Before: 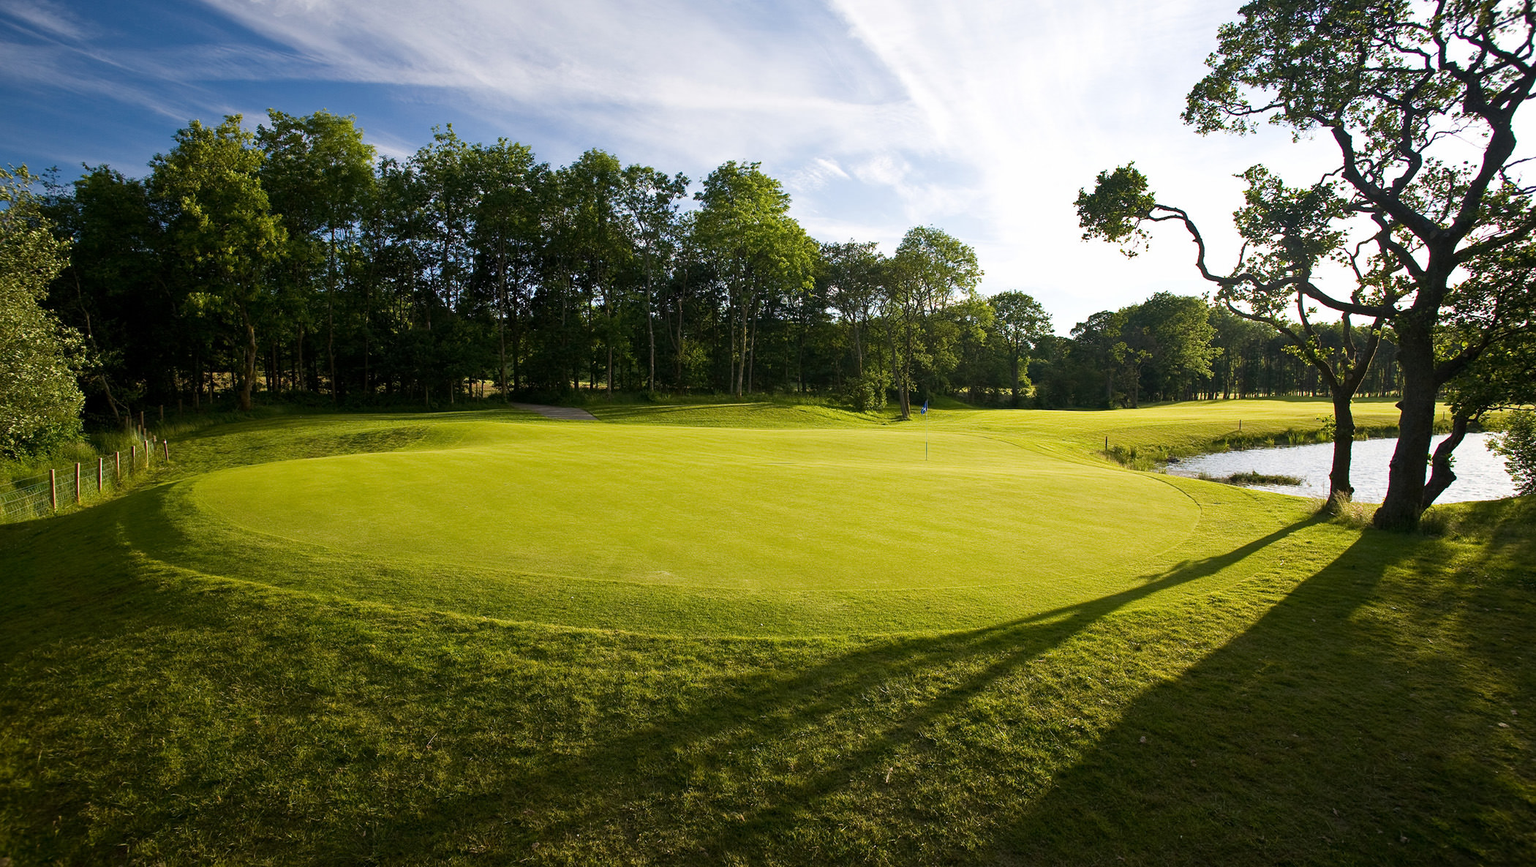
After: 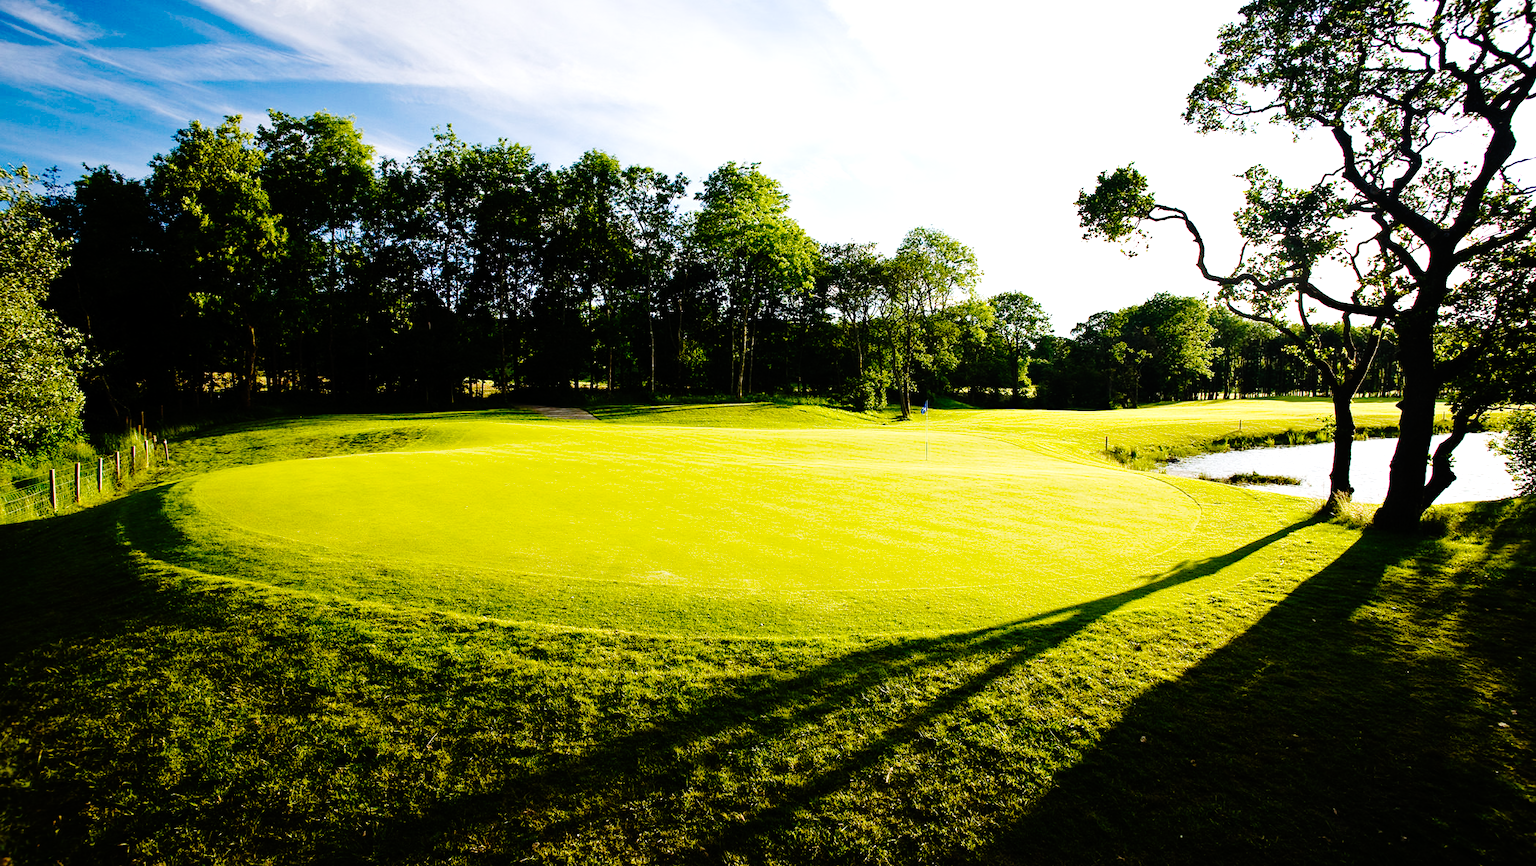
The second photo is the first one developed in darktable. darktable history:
levels: levels [0, 0.474, 0.947]
base curve: curves: ch0 [(0, 0) (0.036, 0.01) (0.123, 0.254) (0.258, 0.504) (0.507, 0.748) (1, 1)], preserve colors none
